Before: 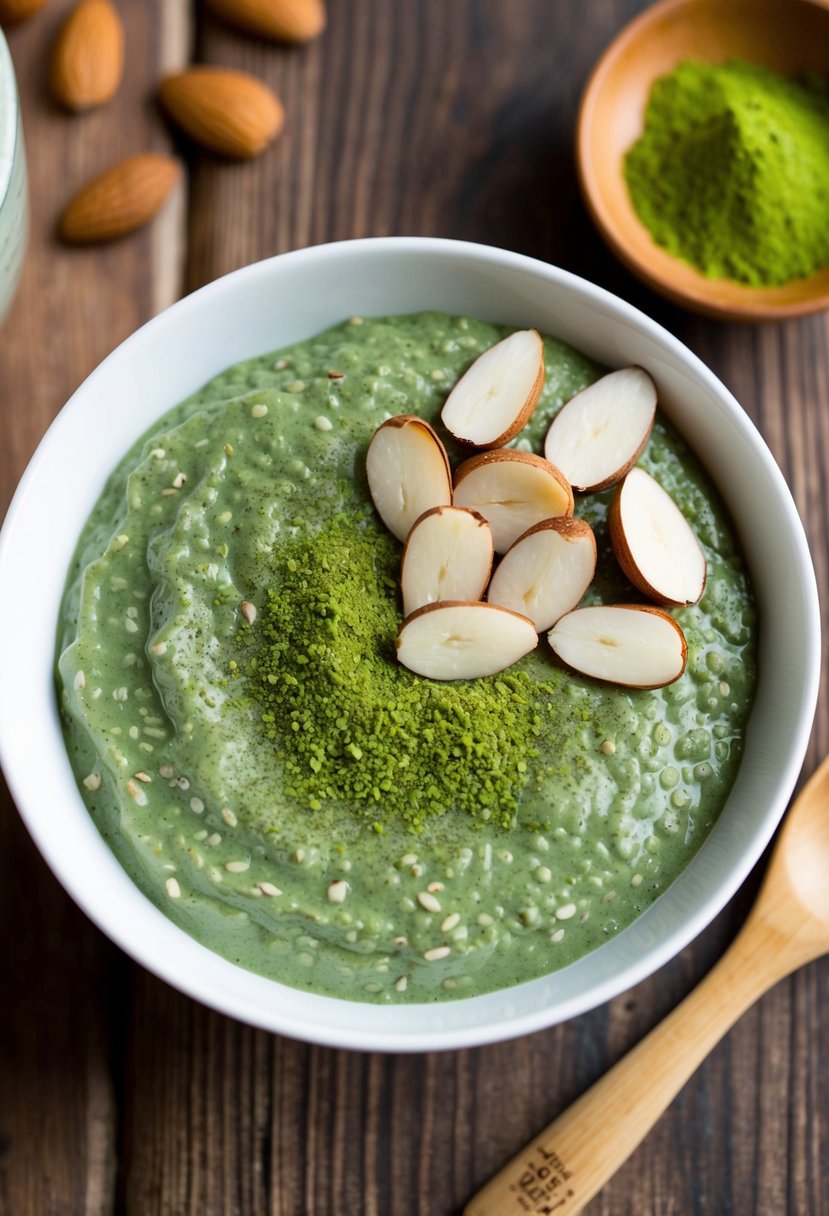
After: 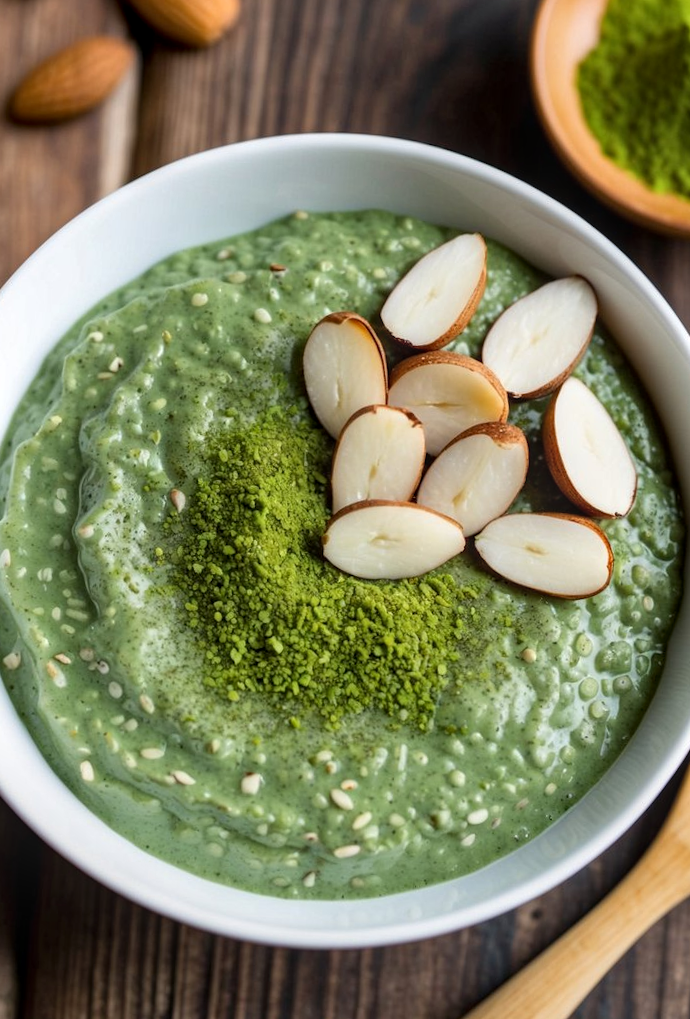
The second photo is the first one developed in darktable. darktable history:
local contrast: on, module defaults
shadows and highlights: shadows 30.8, highlights 1.15, soften with gaussian
crop and rotate: angle -3.18°, left 5.32%, top 5.198%, right 4.782%, bottom 4.256%
